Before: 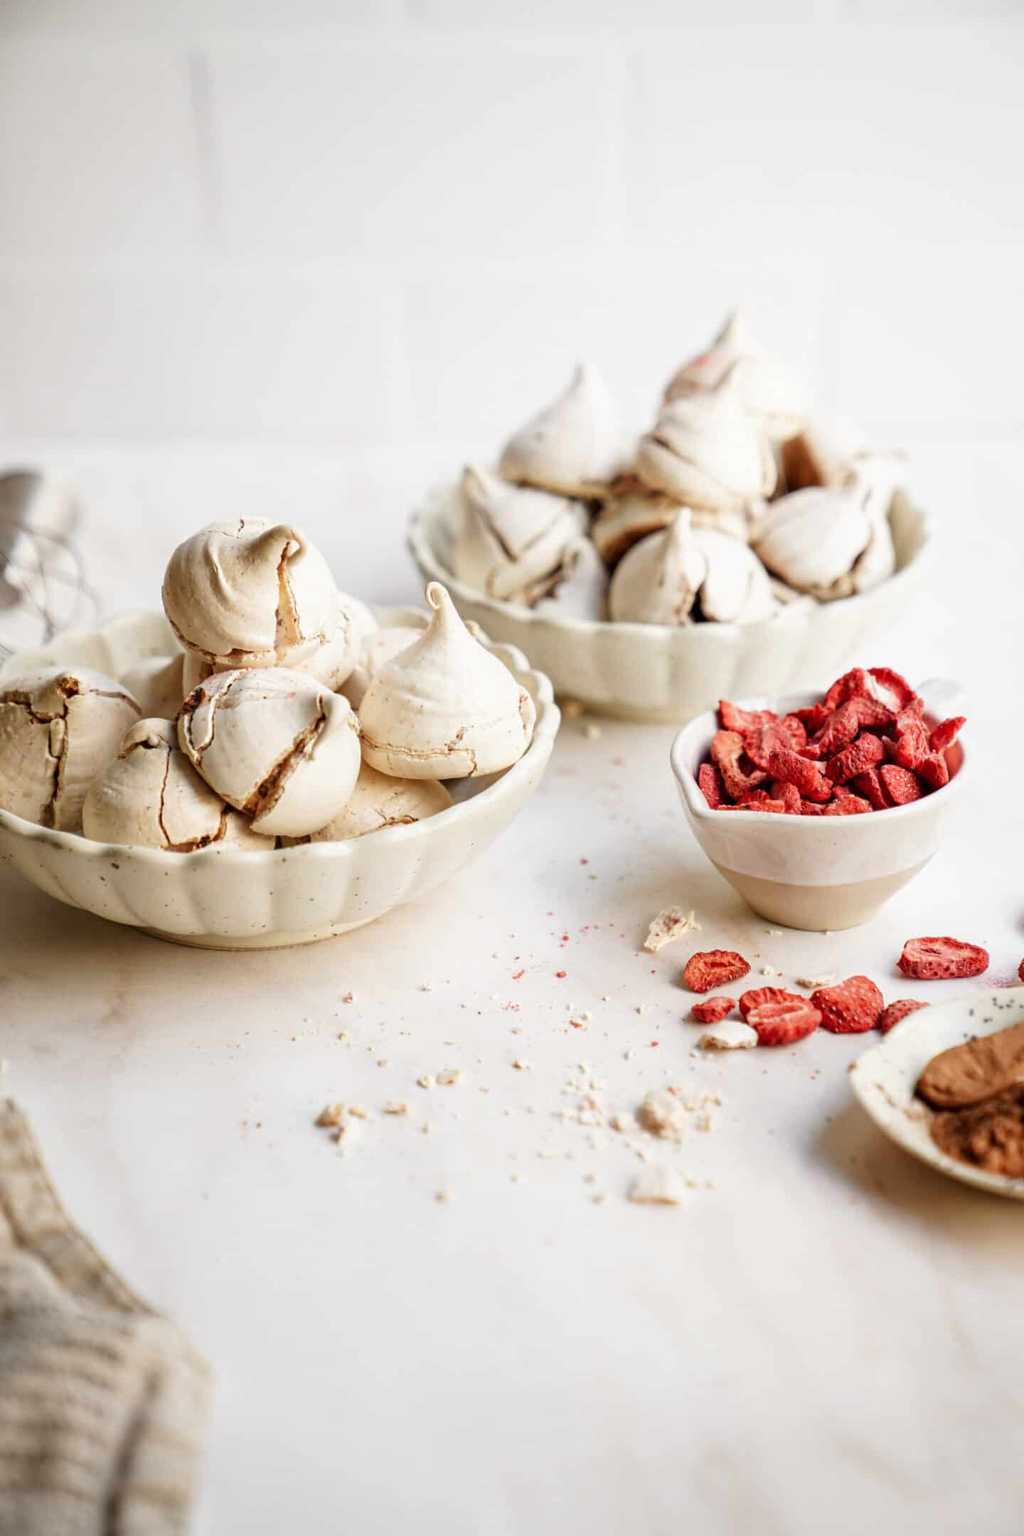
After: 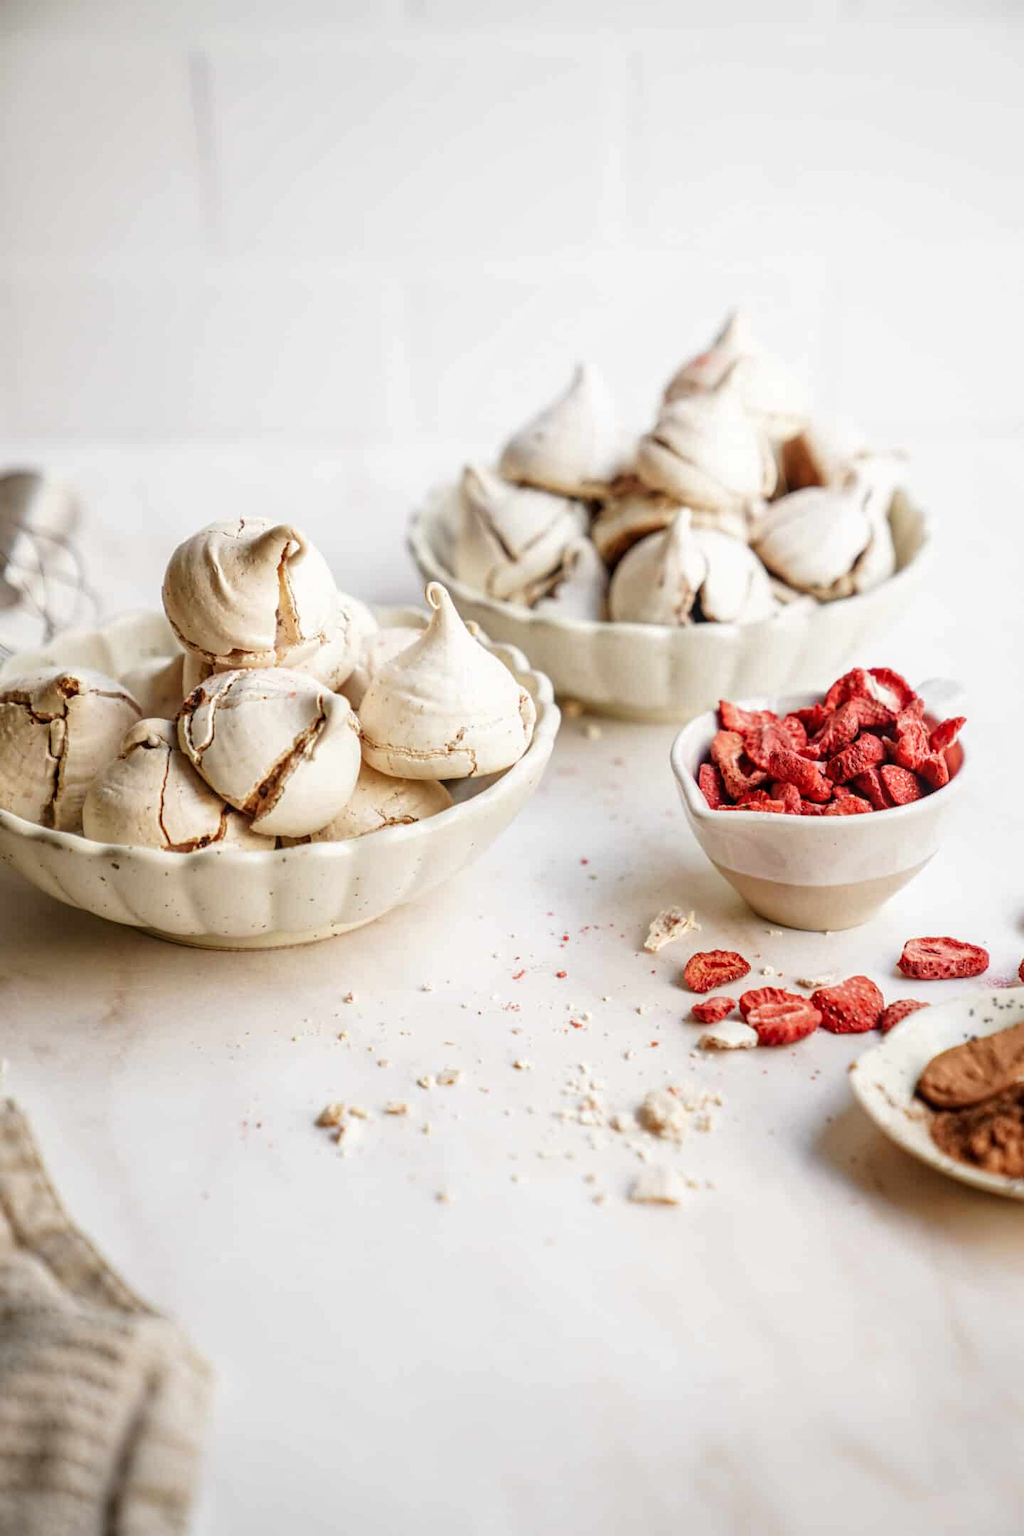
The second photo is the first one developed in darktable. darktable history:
local contrast: detail 118%
contrast equalizer: octaves 7, y [[0.5 ×6], [0.5 ×6], [0.5, 0.5, 0.501, 0.545, 0.707, 0.863], [0 ×6], [0 ×6]]
